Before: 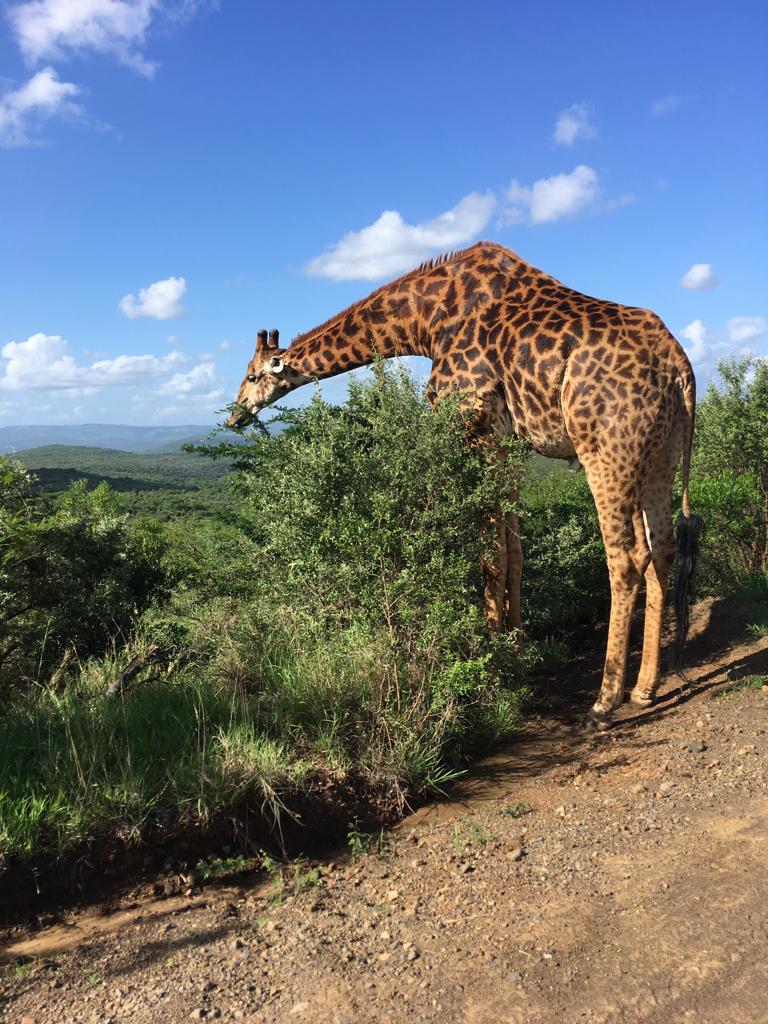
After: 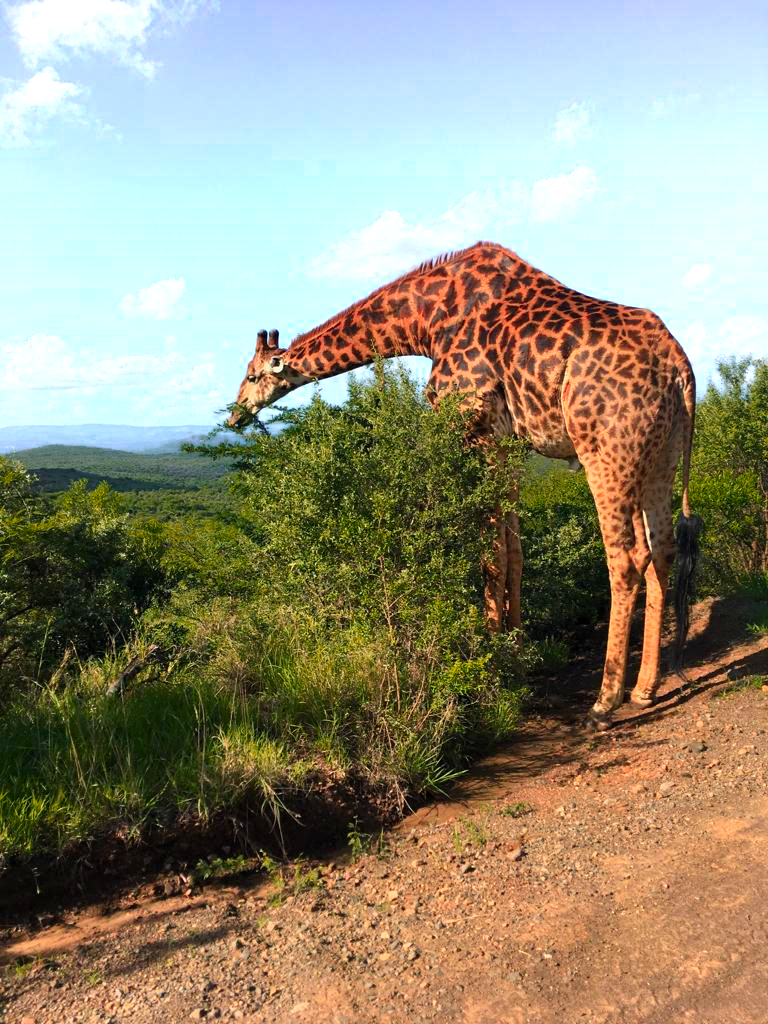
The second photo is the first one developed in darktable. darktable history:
levels: levels [0.018, 0.493, 1]
color zones: curves: ch0 [(0.473, 0.374) (0.742, 0.784)]; ch1 [(0.354, 0.737) (0.742, 0.705)]; ch2 [(0.318, 0.421) (0.758, 0.532)]
